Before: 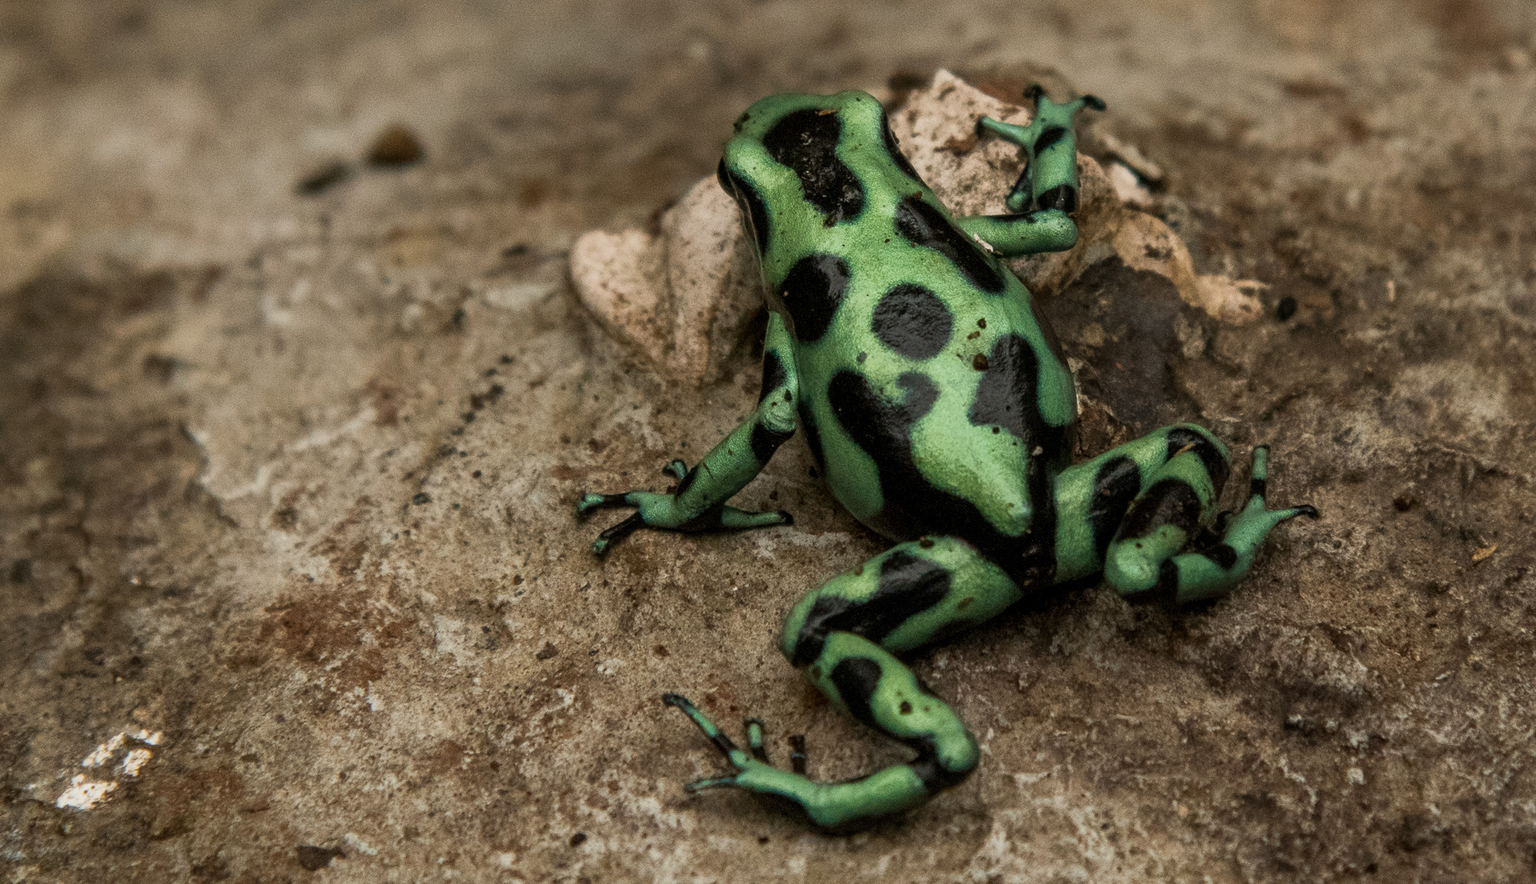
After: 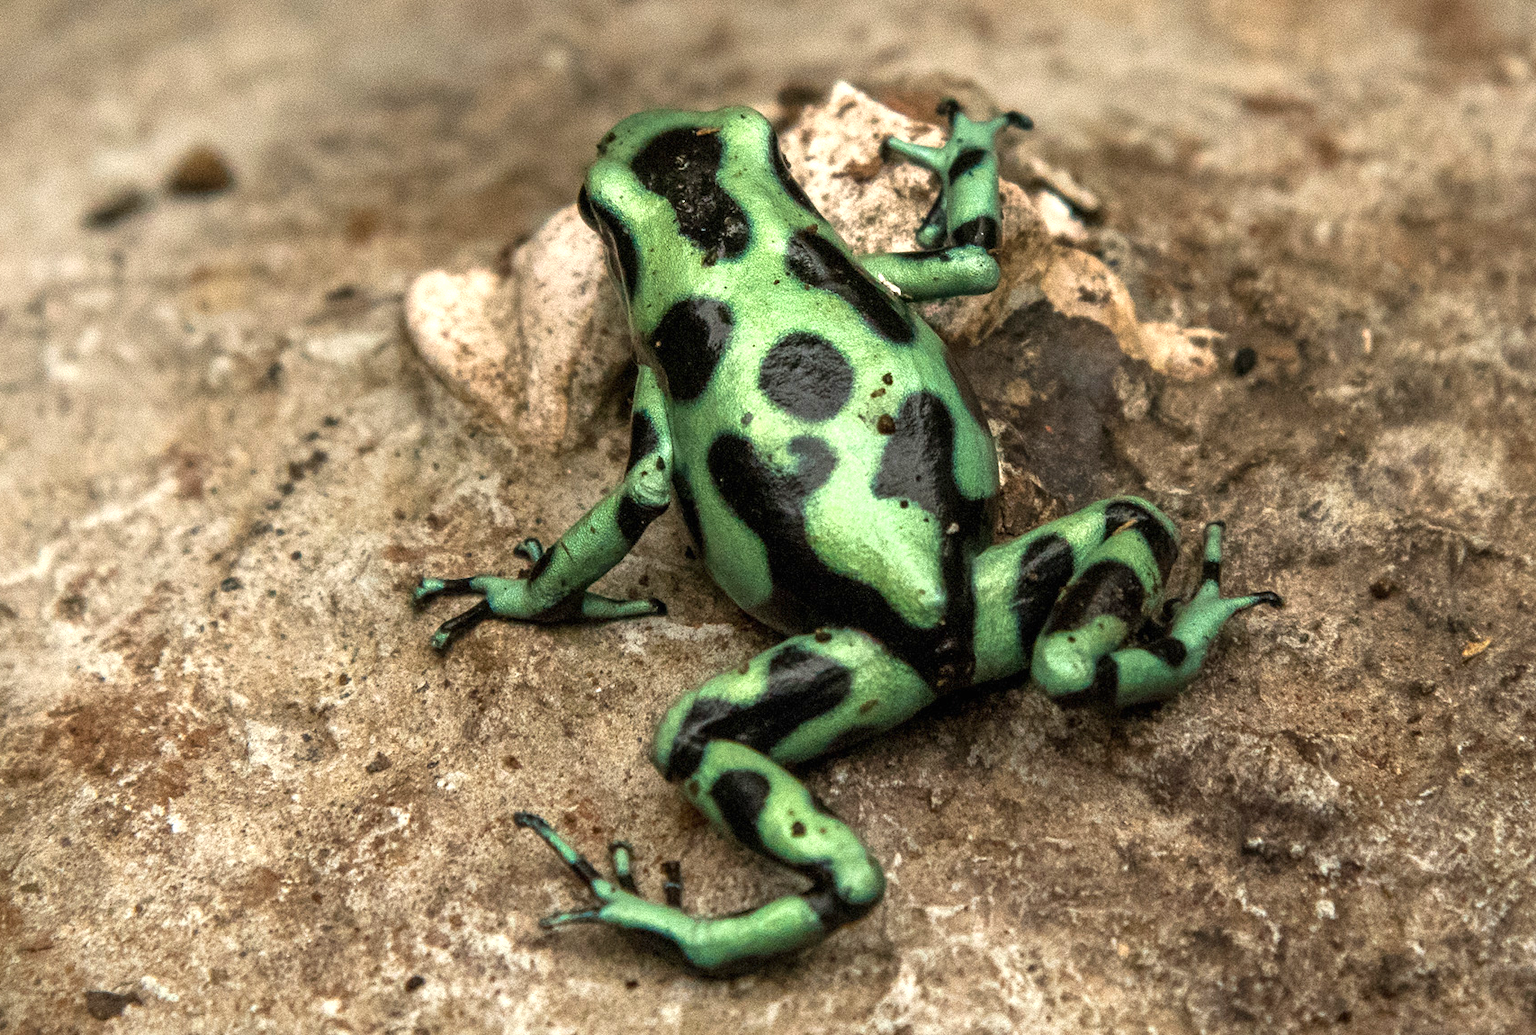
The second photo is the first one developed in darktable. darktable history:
crop and rotate: left 14.629%
exposure: black level correction 0, exposure 1.099 EV, compensate highlight preservation false
